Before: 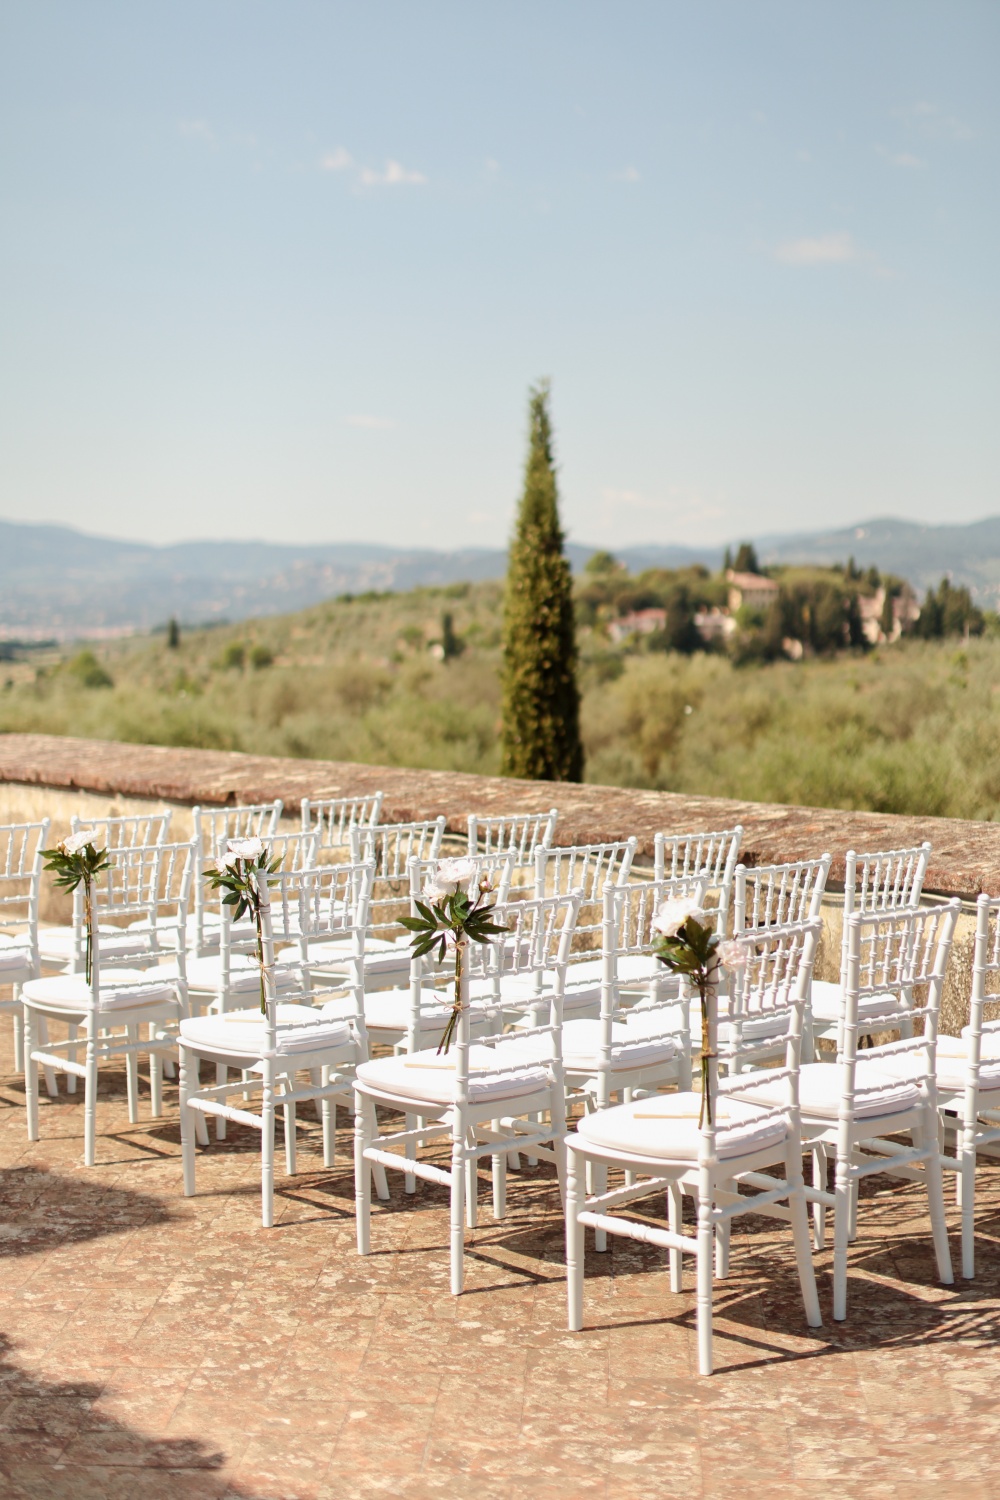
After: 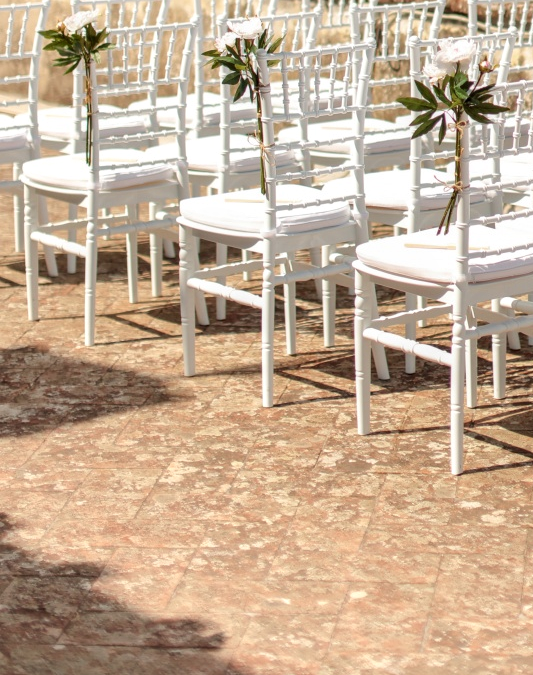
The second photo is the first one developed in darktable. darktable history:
crop and rotate: top 54.778%, right 46.61%, bottom 0.159%
local contrast: on, module defaults
